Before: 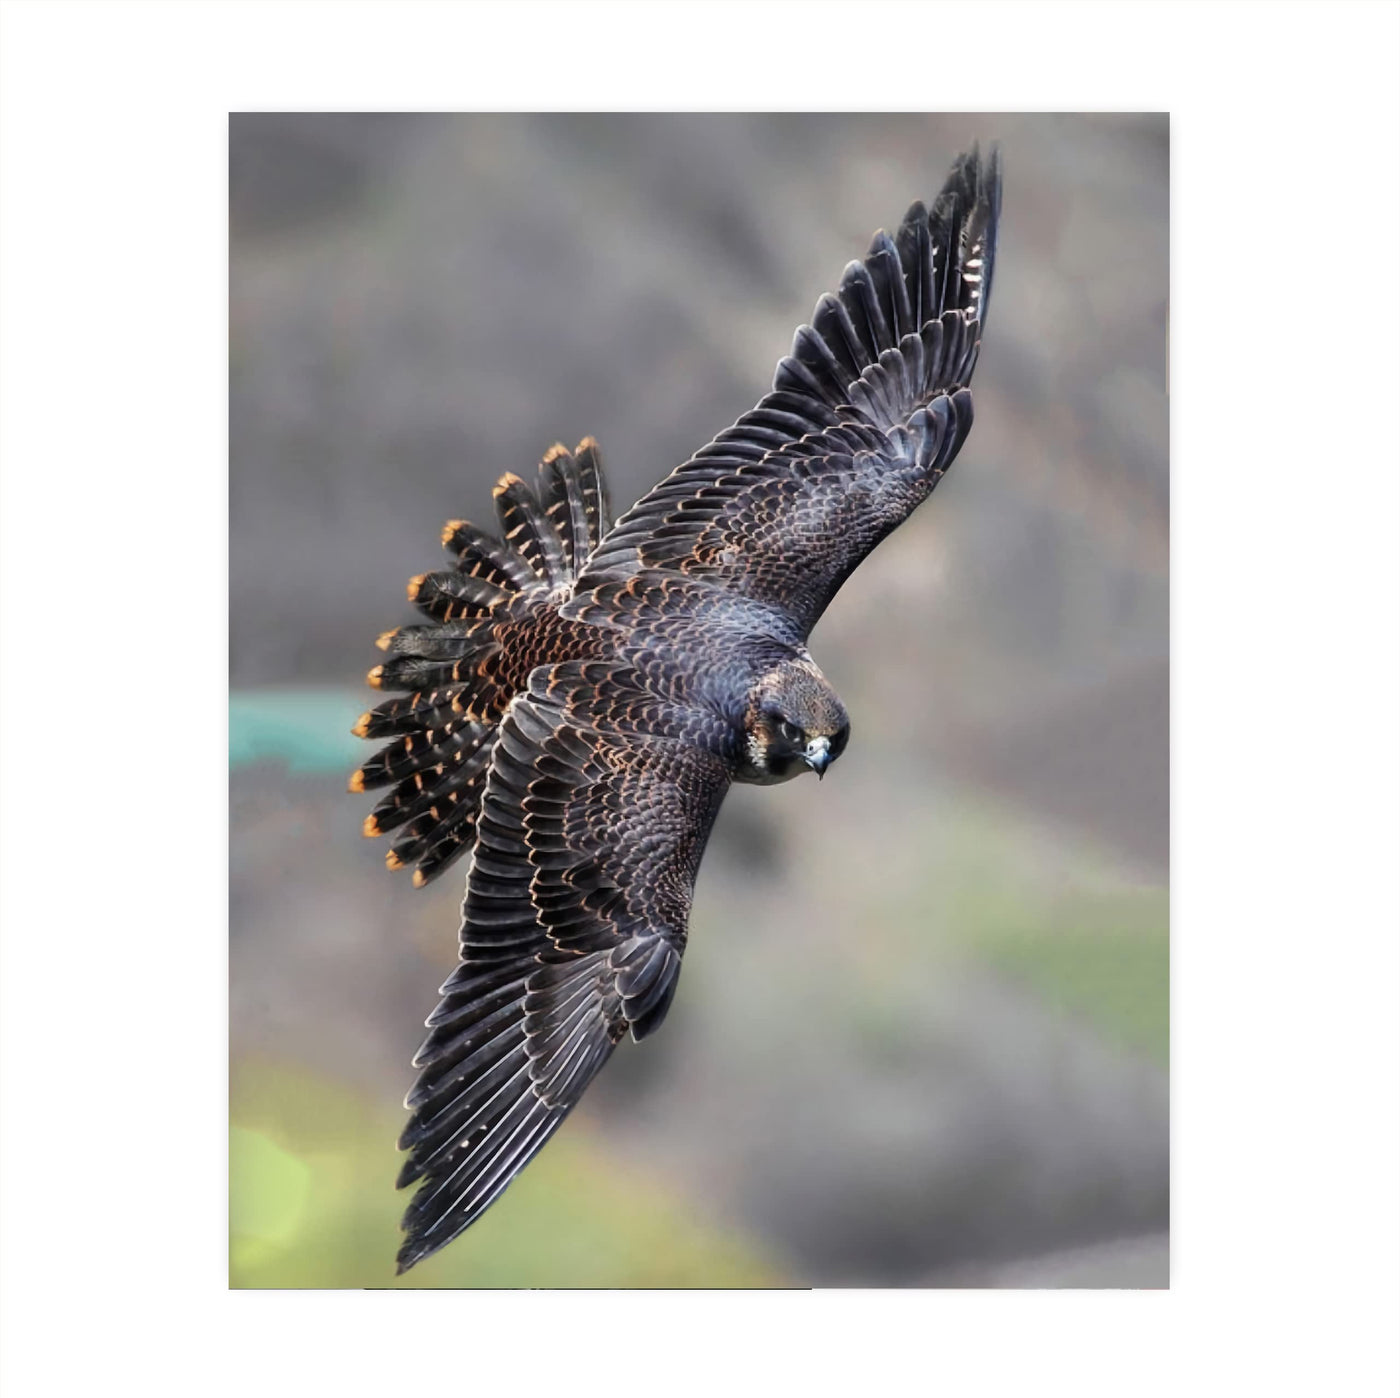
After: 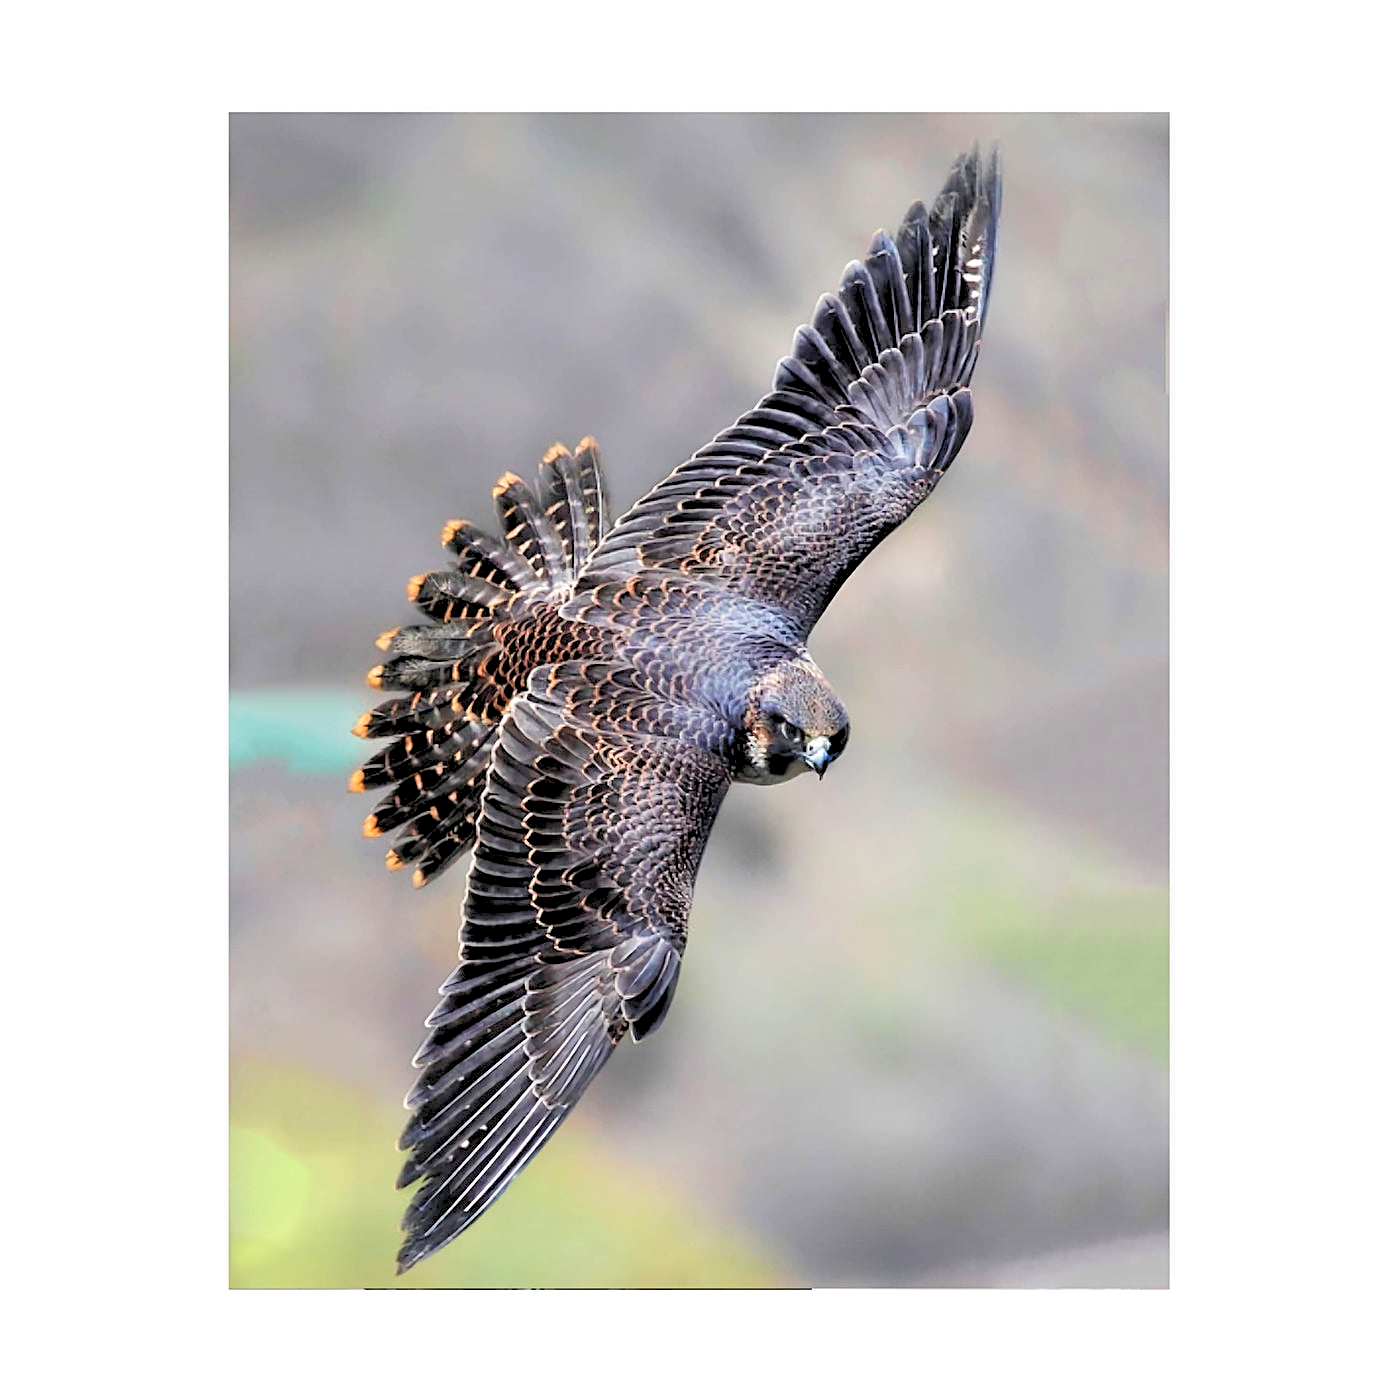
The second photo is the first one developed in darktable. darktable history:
levels: levels [0.072, 0.414, 0.976]
sharpen: on, module defaults
